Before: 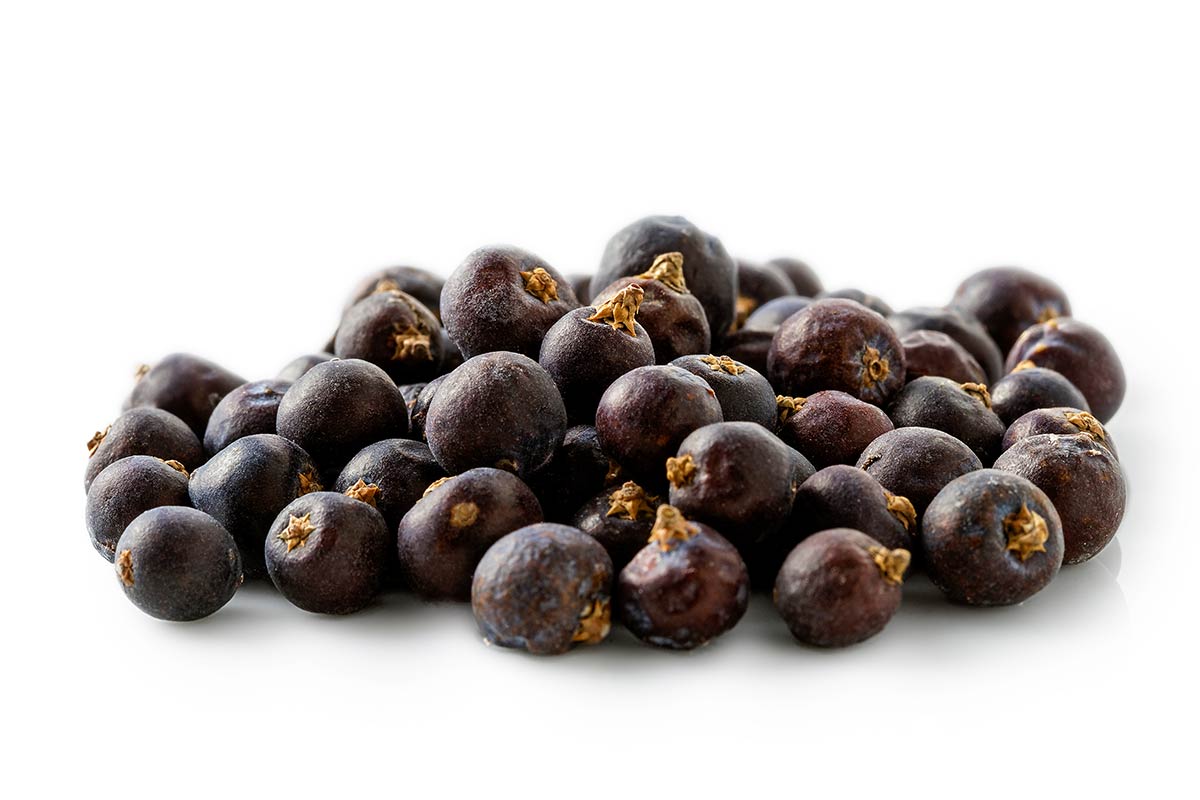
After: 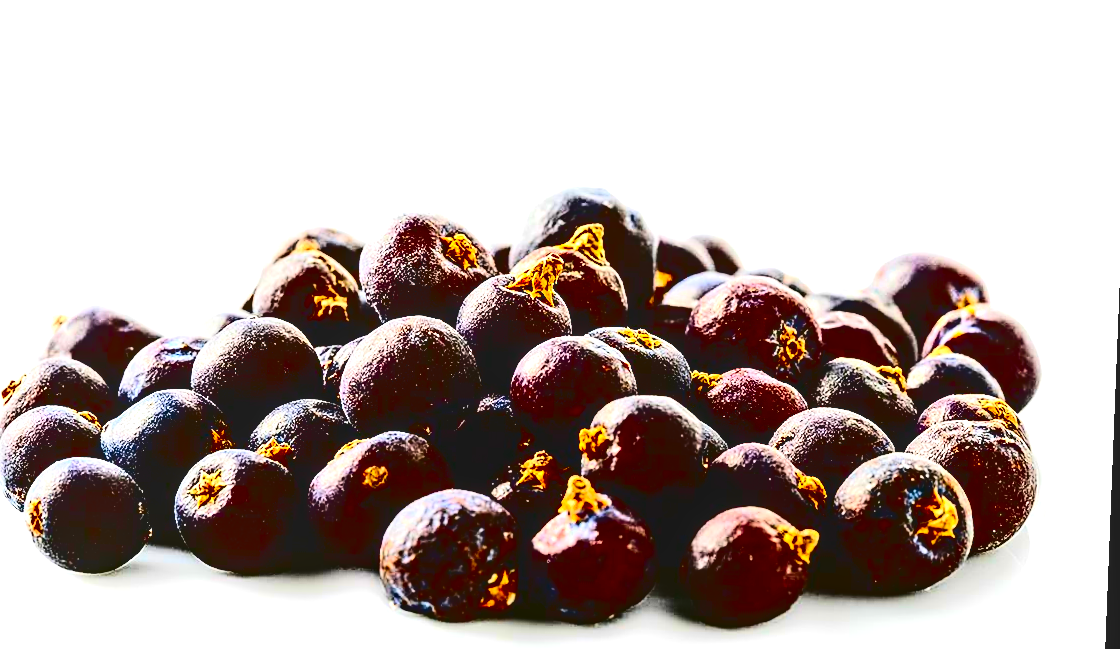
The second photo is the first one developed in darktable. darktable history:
exposure: black level correction 0, exposure 1.1 EV, compensate exposure bias true, compensate highlight preservation false
contrast brightness saturation: contrast 0.77, brightness -1, saturation 1
crop: left 8.155%, top 6.611%, bottom 15.385%
sharpen: on, module defaults
local contrast: on, module defaults
rotate and perspective: rotation 2.27°, automatic cropping off
